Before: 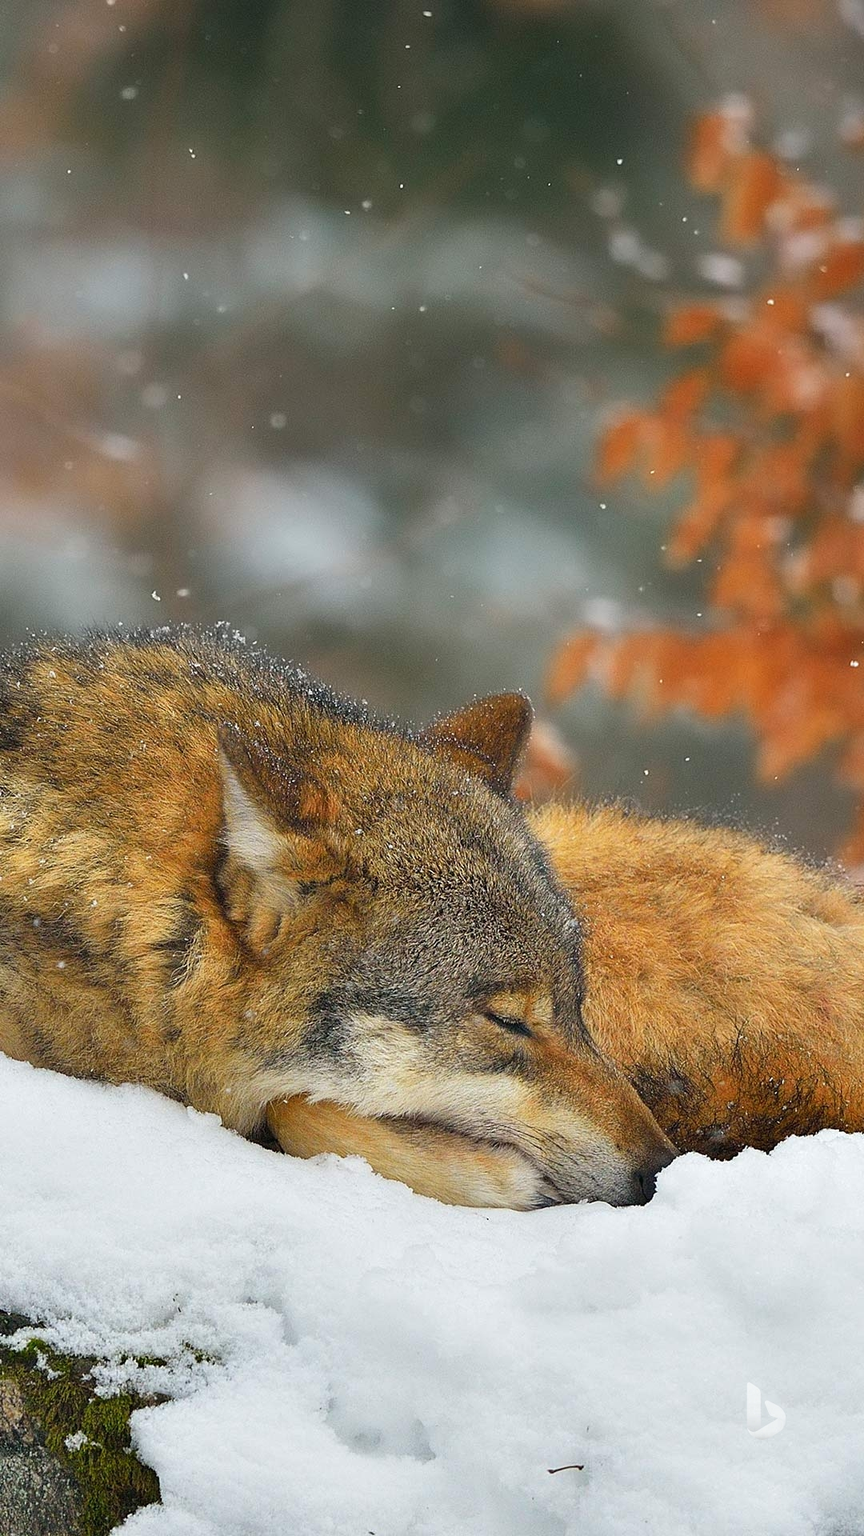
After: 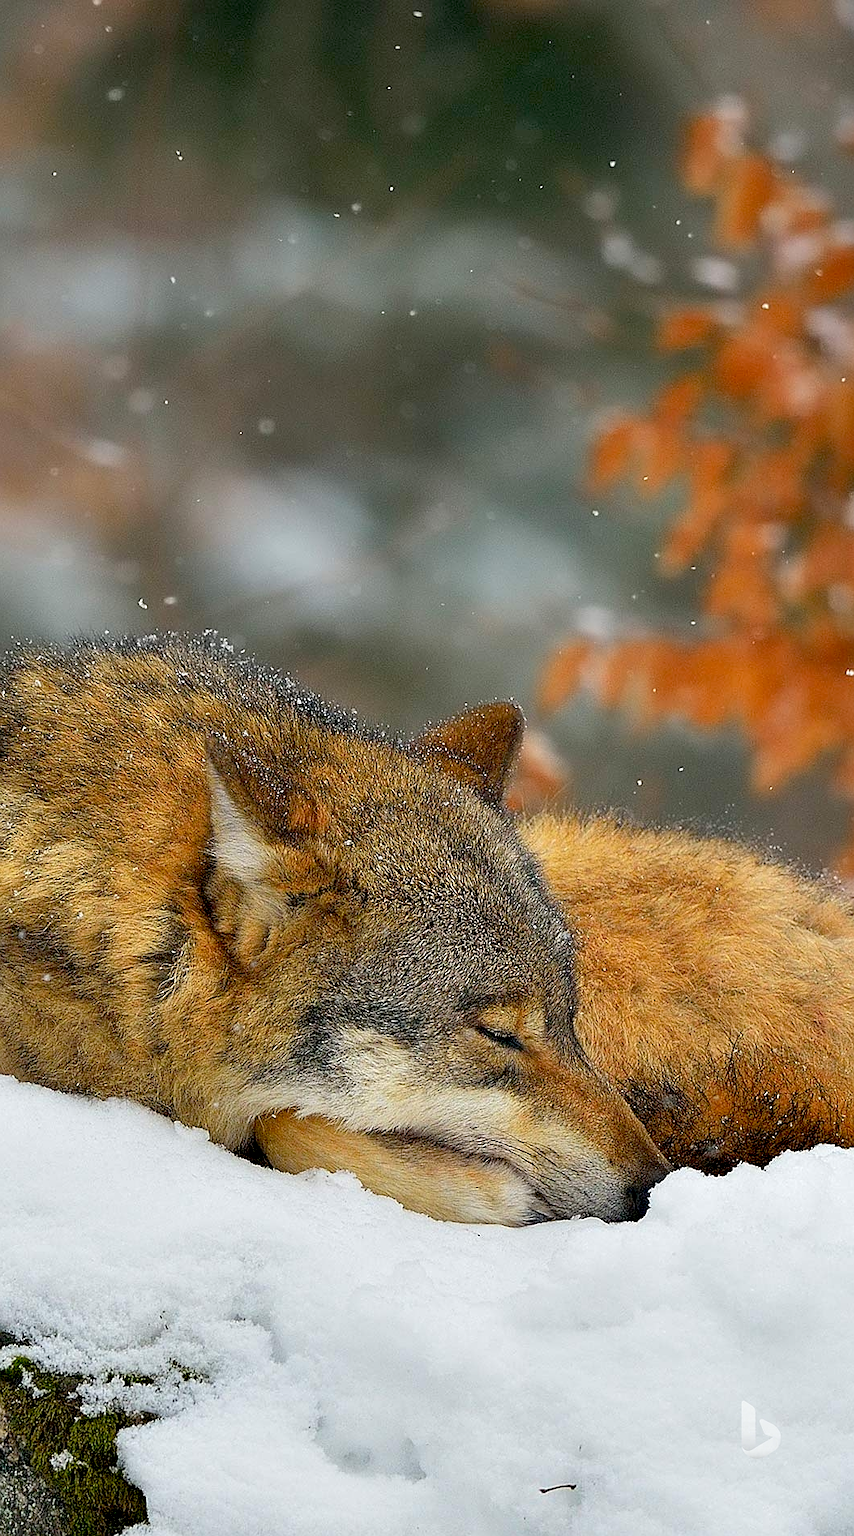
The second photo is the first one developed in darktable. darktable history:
exposure: black level correction 0.016, exposure -0.009 EV, compensate highlight preservation false
sharpen: radius 0.969, amount 0.604
crop and rotate: left 1.774%, right 0.633%, bottom 1.28%
